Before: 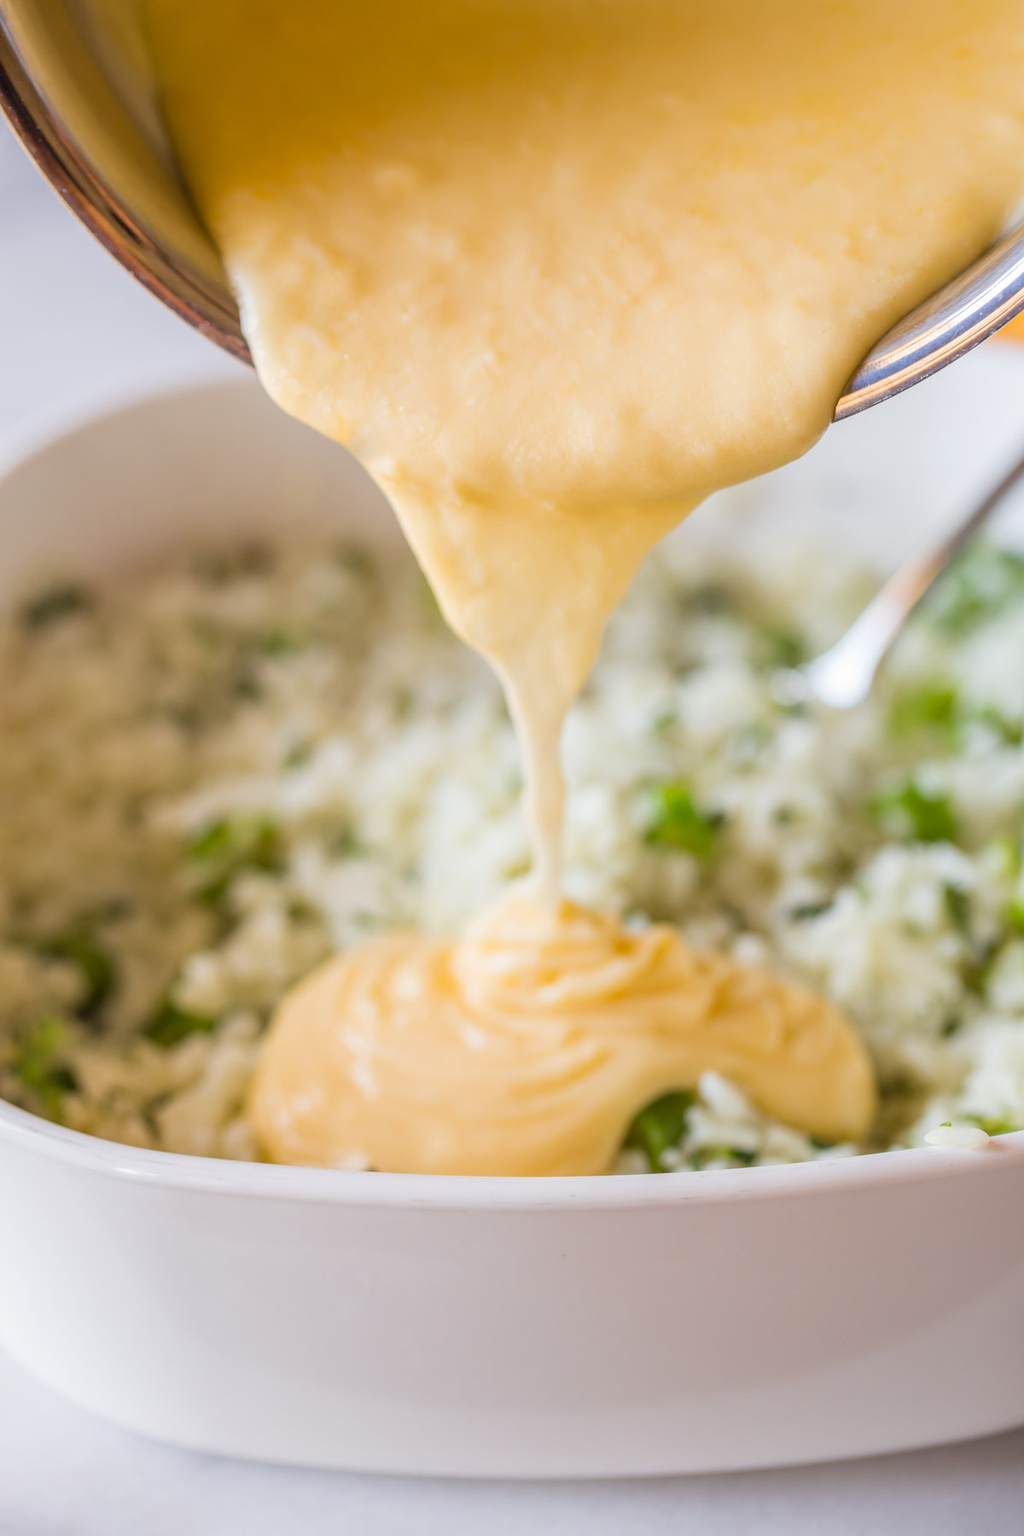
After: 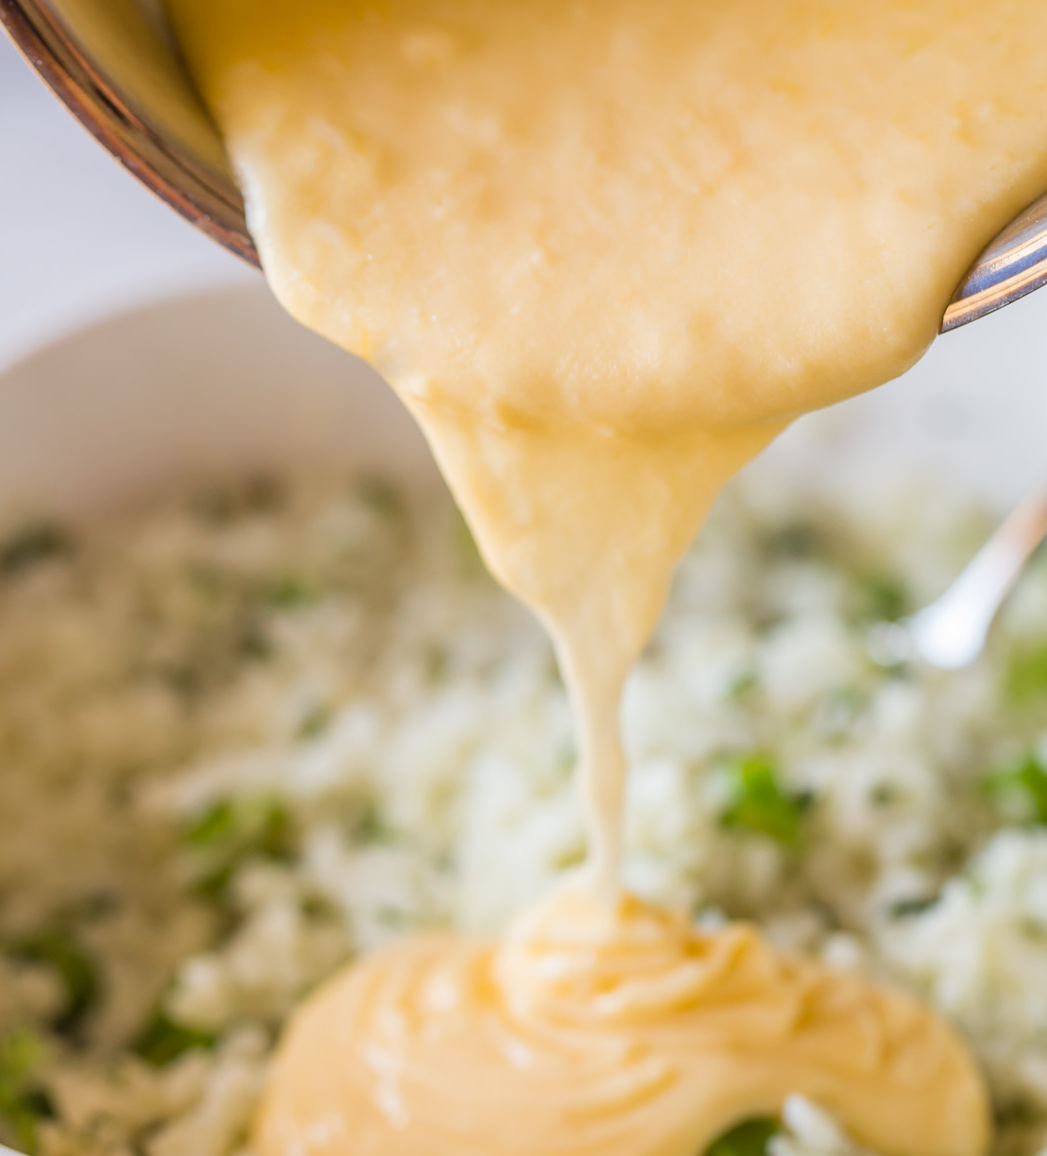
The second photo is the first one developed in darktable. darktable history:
crop: left 3.077%, top 8.995%, right 9.613%, bottom 26.742%
